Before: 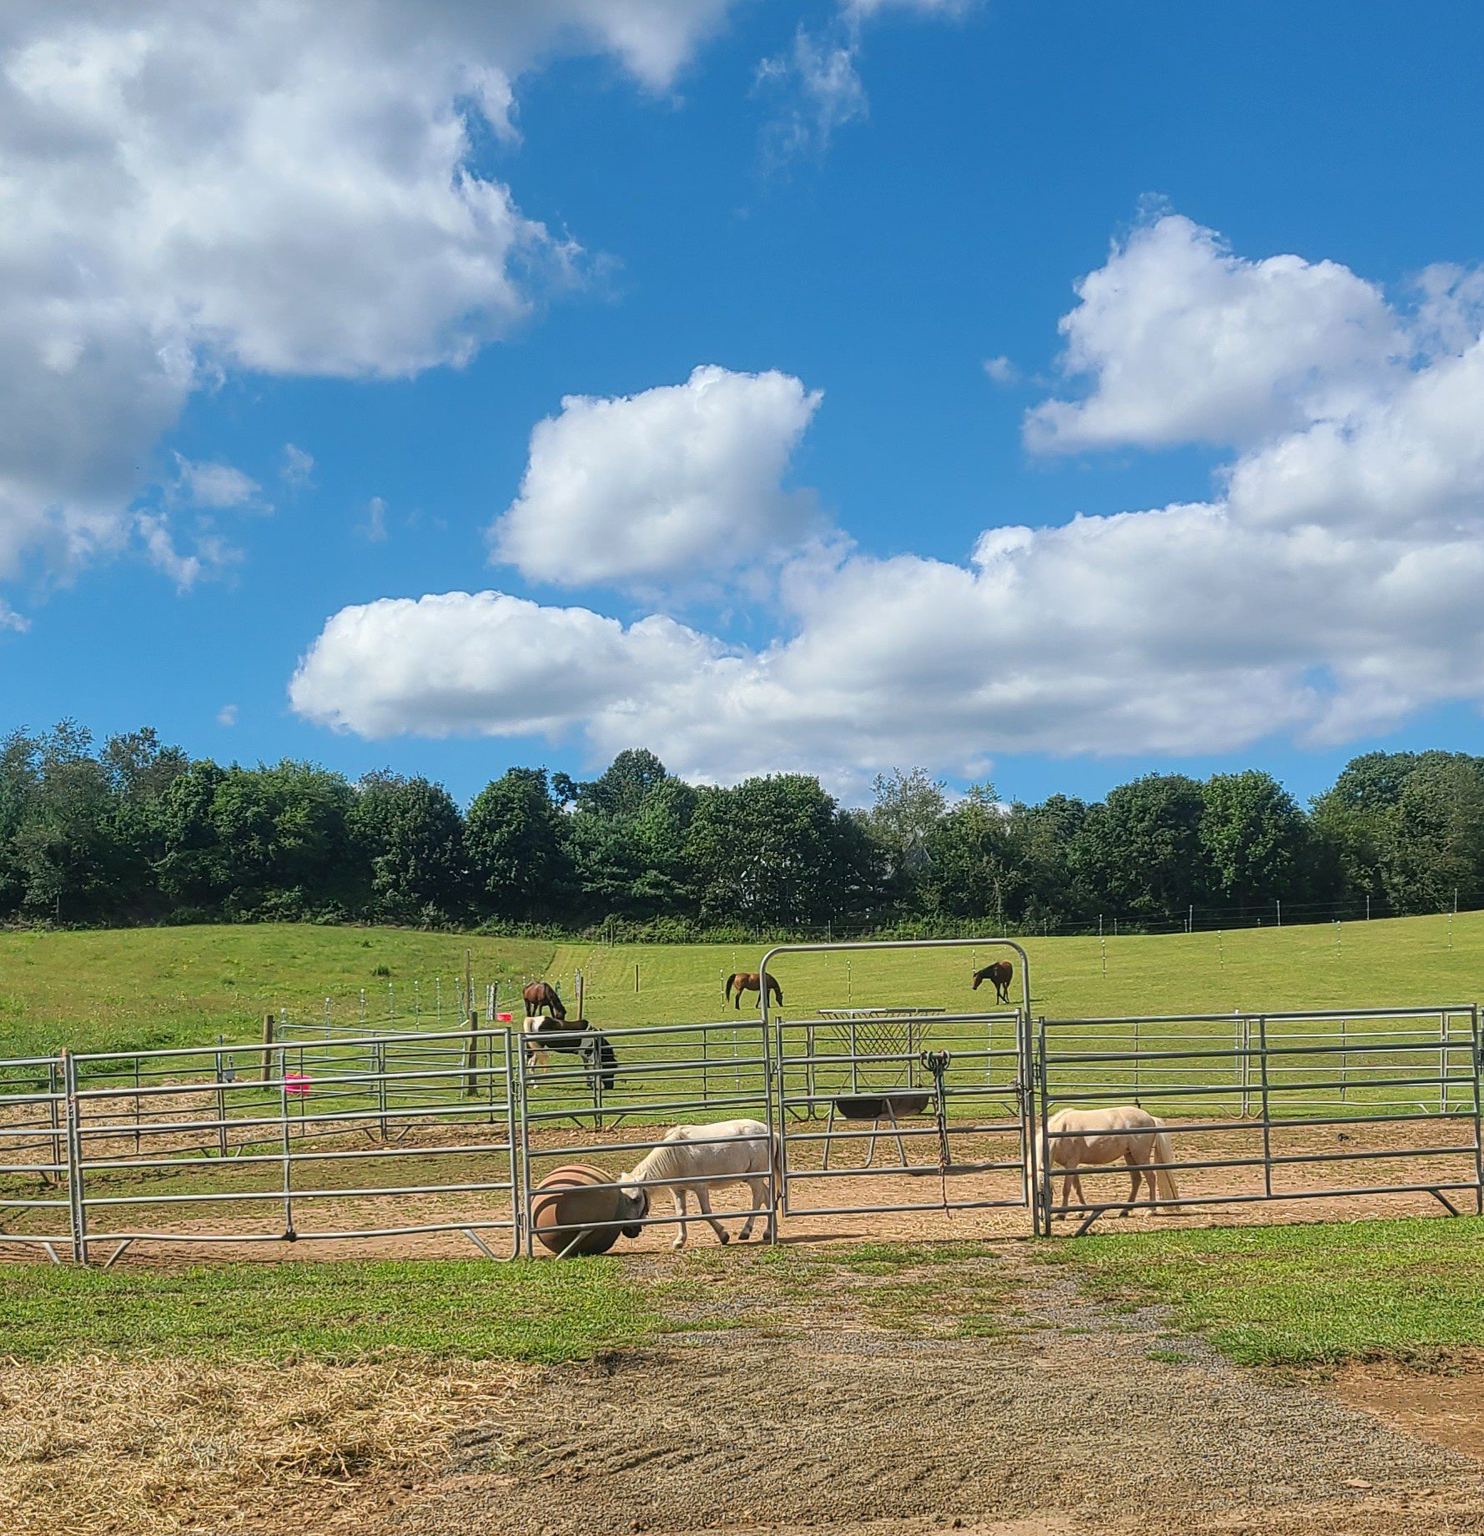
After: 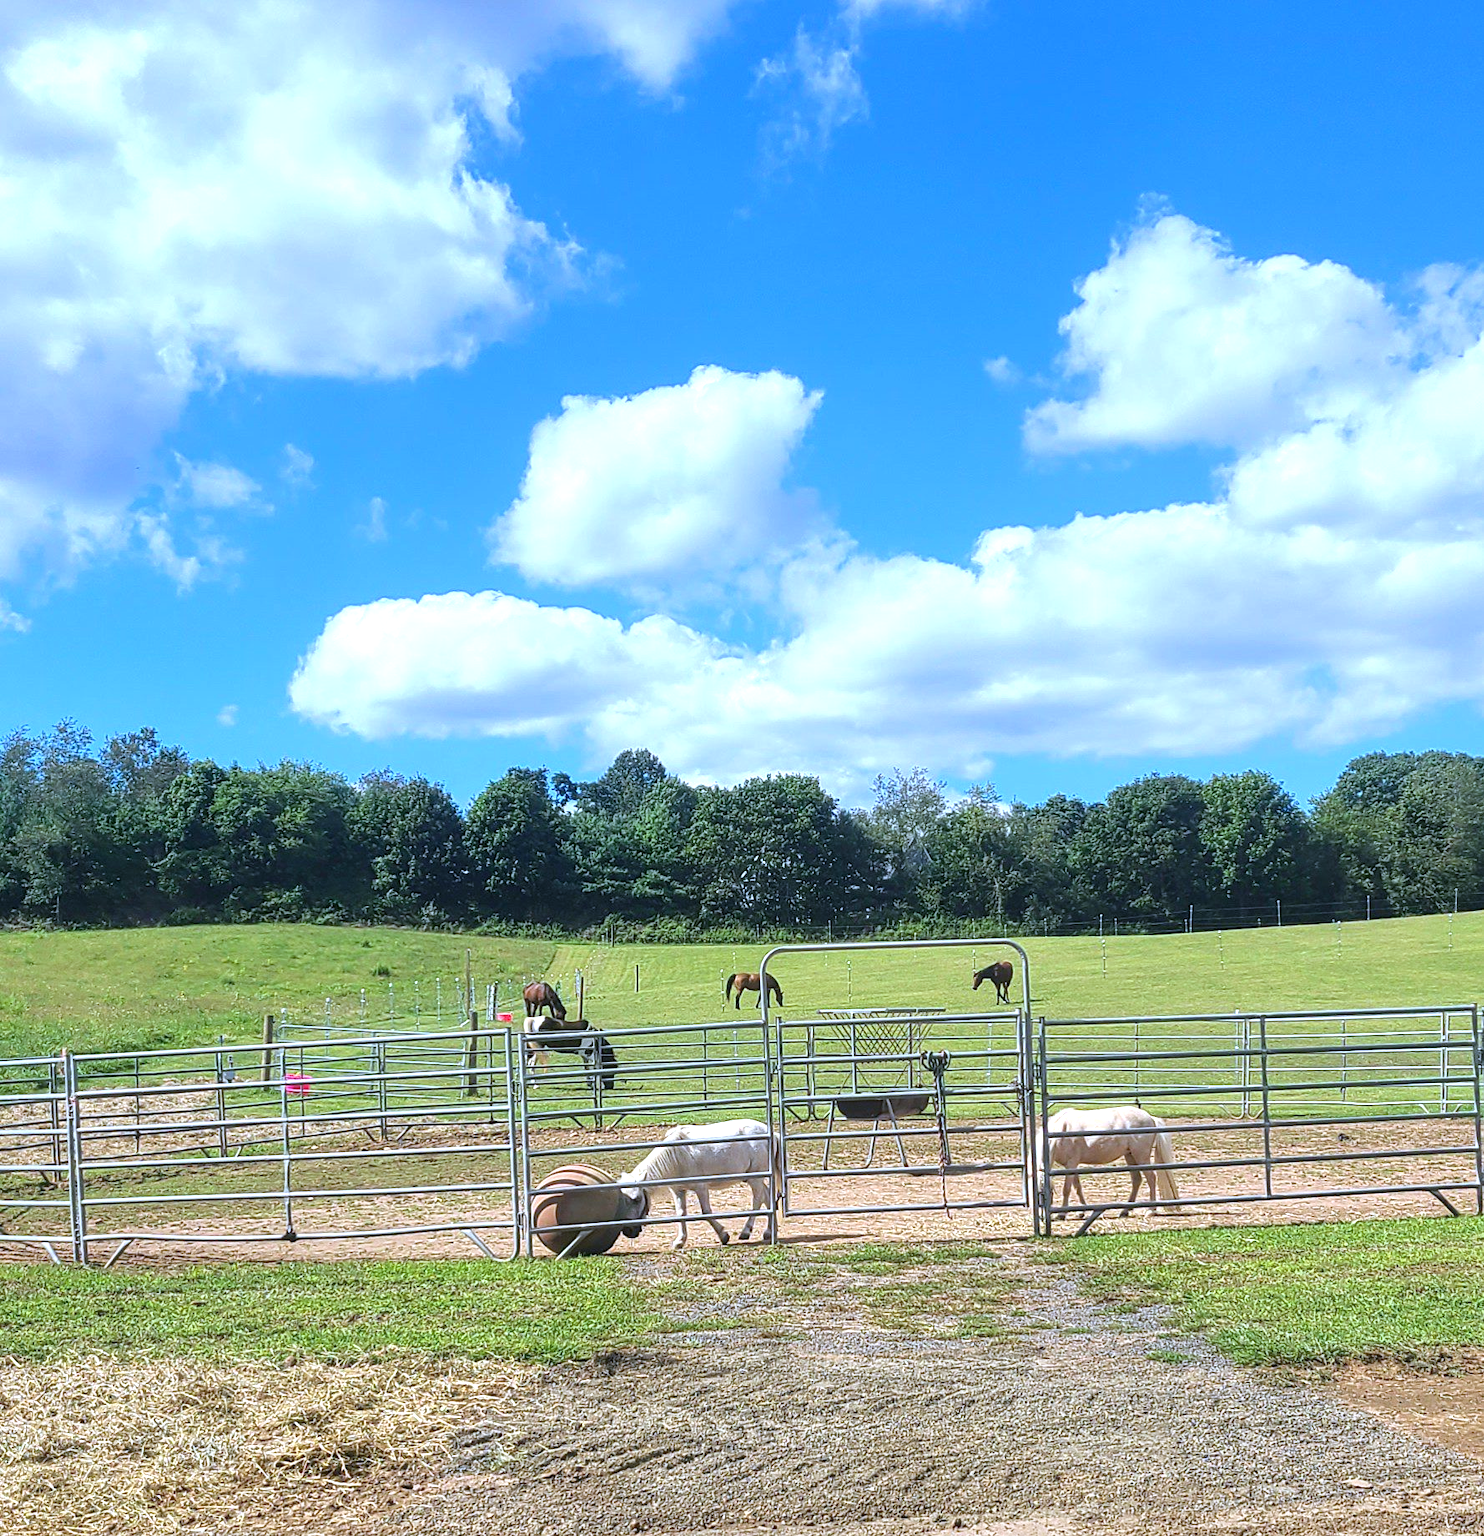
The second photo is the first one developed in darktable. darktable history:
color calibration: illuminant as shot in camera, x 0.358, y 0.373, temperature 4628.91 K
exposure: black level correction 0, exposure 0.7 EV, compensate exposure bias true, compensate highlight preservation false
white balance: red 0.926, green 1.003, blue 1.133
